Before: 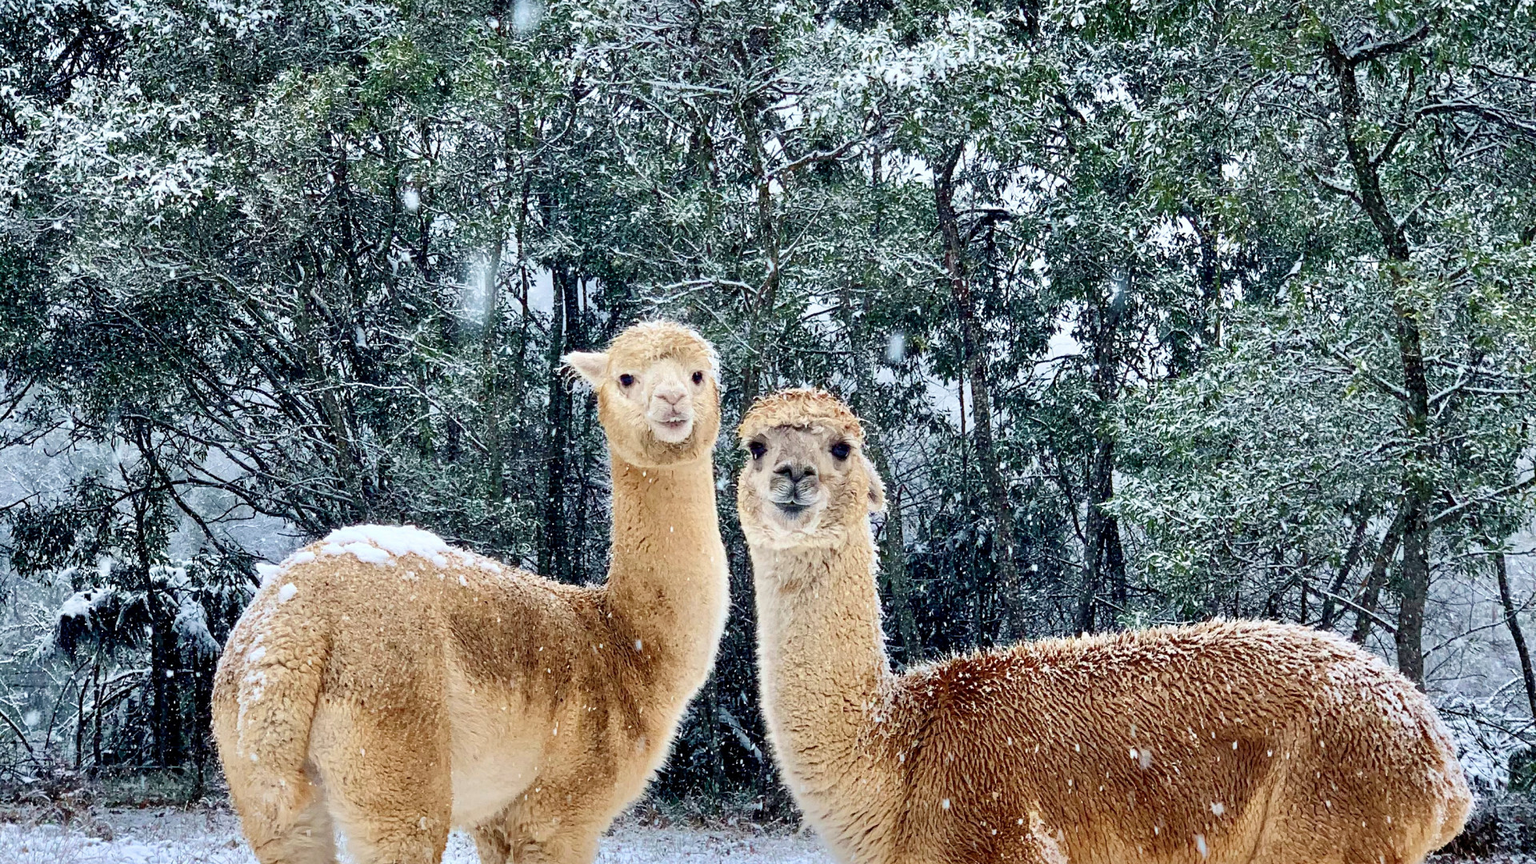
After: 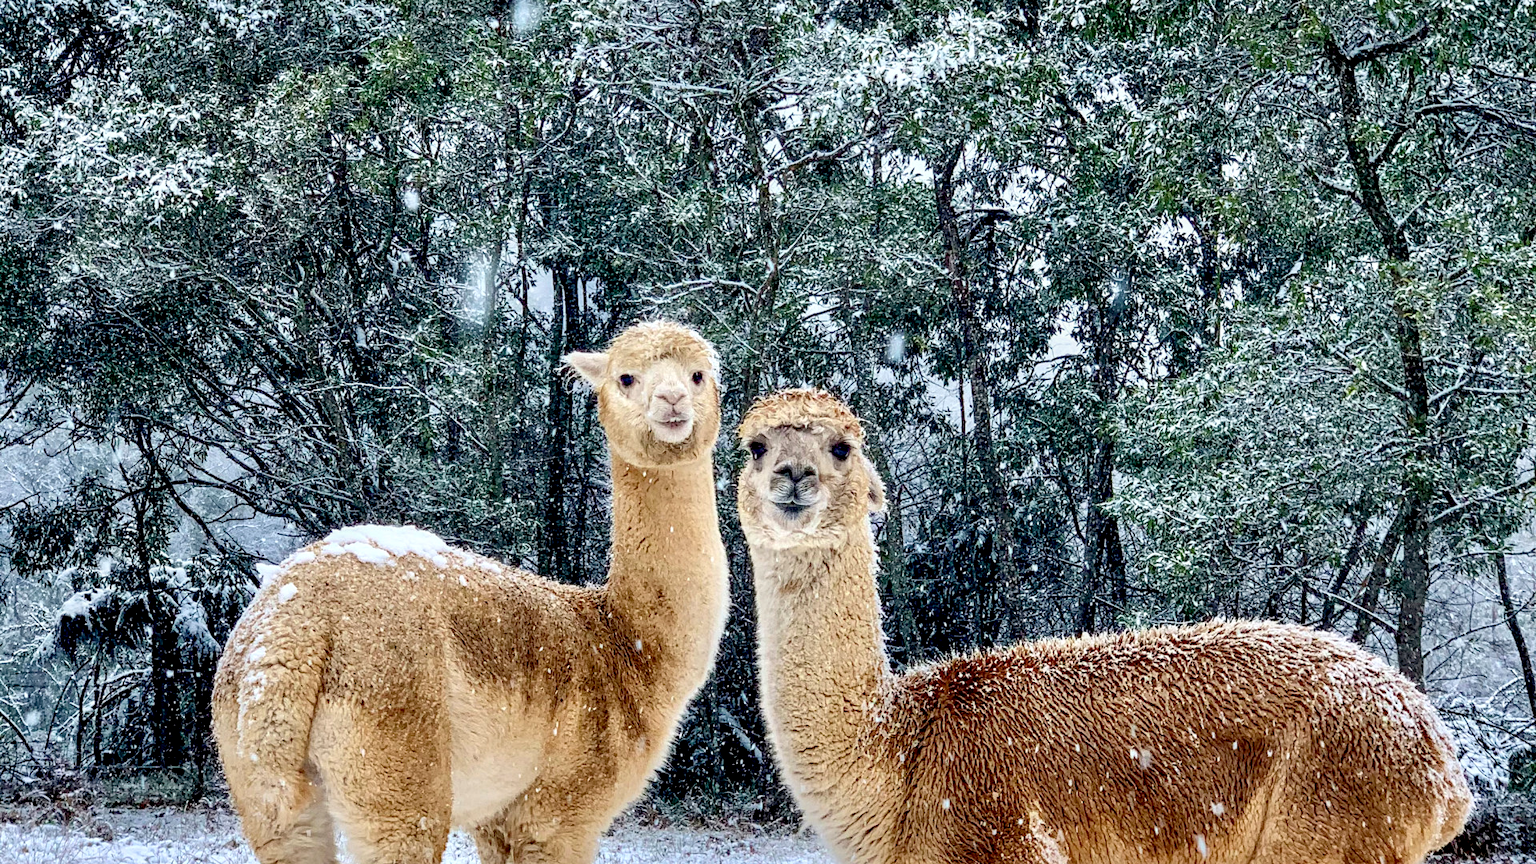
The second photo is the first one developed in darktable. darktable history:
local contrast: on, module defaults
exposure: black level correction 0.009, exposure 0.119 EV, compensate highlight preservation false
